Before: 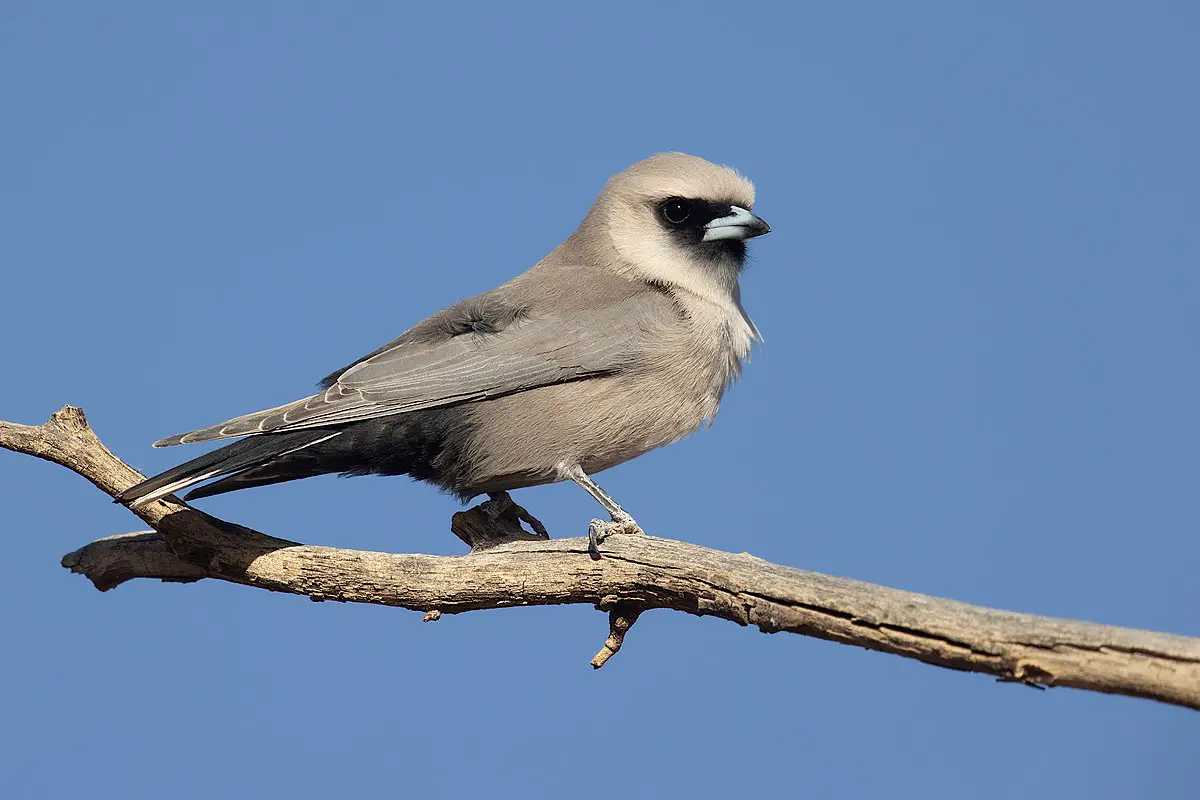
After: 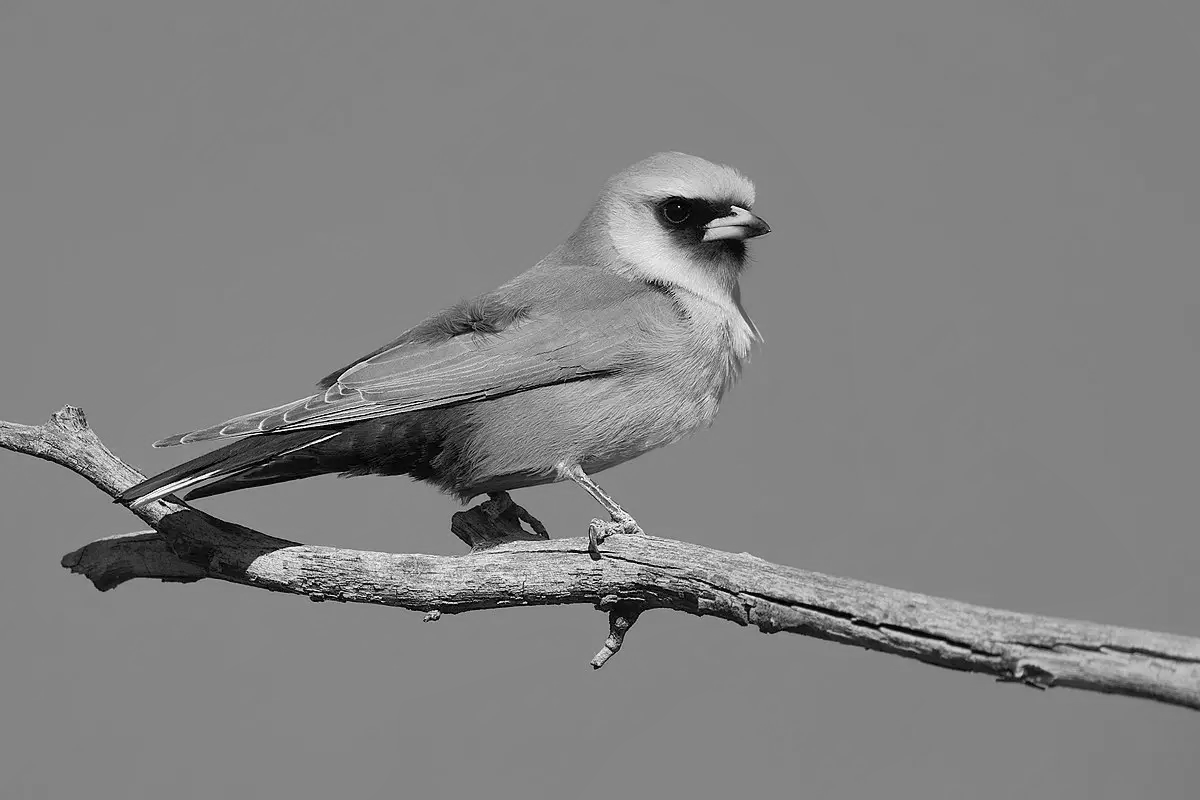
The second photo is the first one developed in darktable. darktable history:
color correction: highlights a* -10.77, highlights b* 9.8, saturation 1.72
shadows and highlights: on, module defaults
monochrome: on, module defaults
exposure: compensate highlight preservation false
